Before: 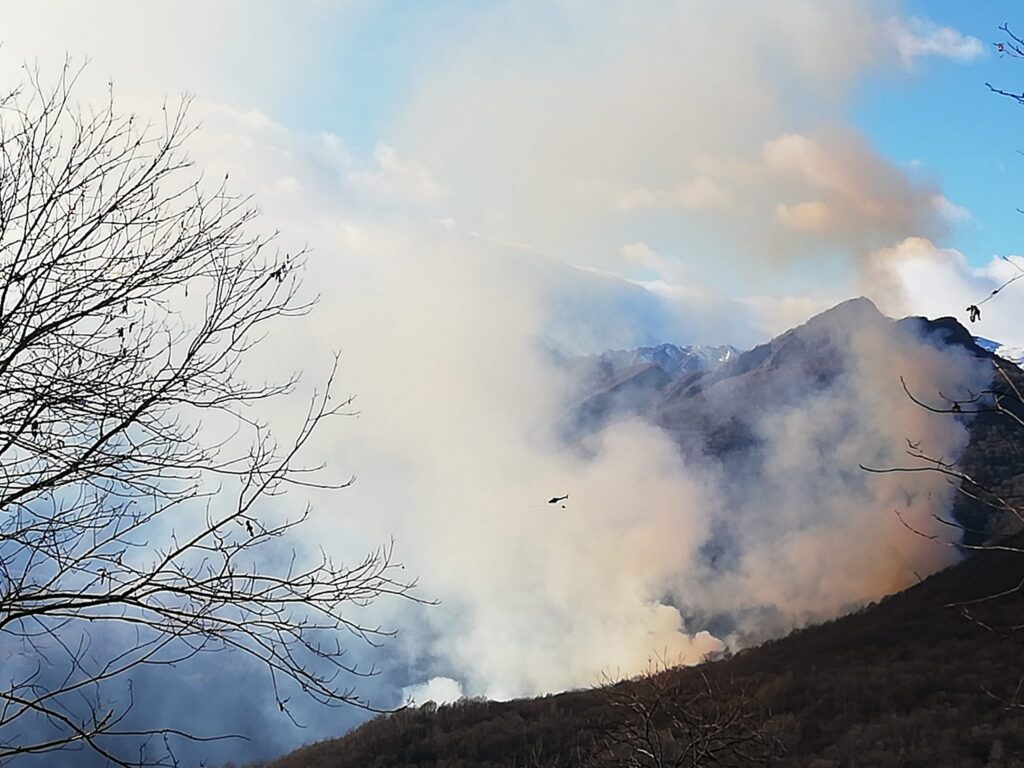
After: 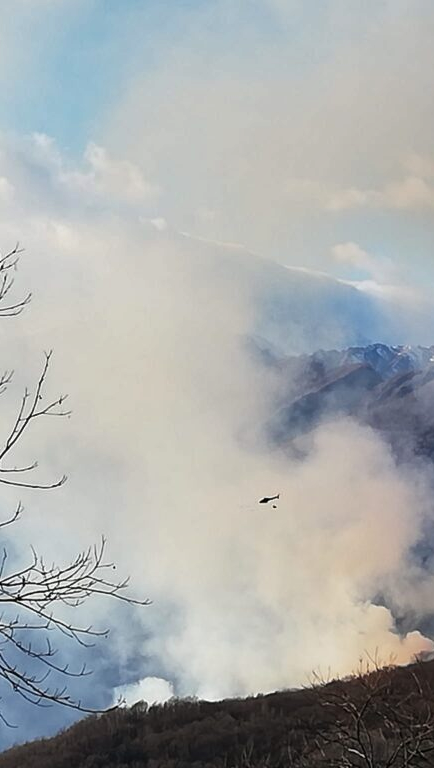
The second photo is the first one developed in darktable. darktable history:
crop: left 28.243%, right 29.367%
shadows and highlights: soften with gaussian
